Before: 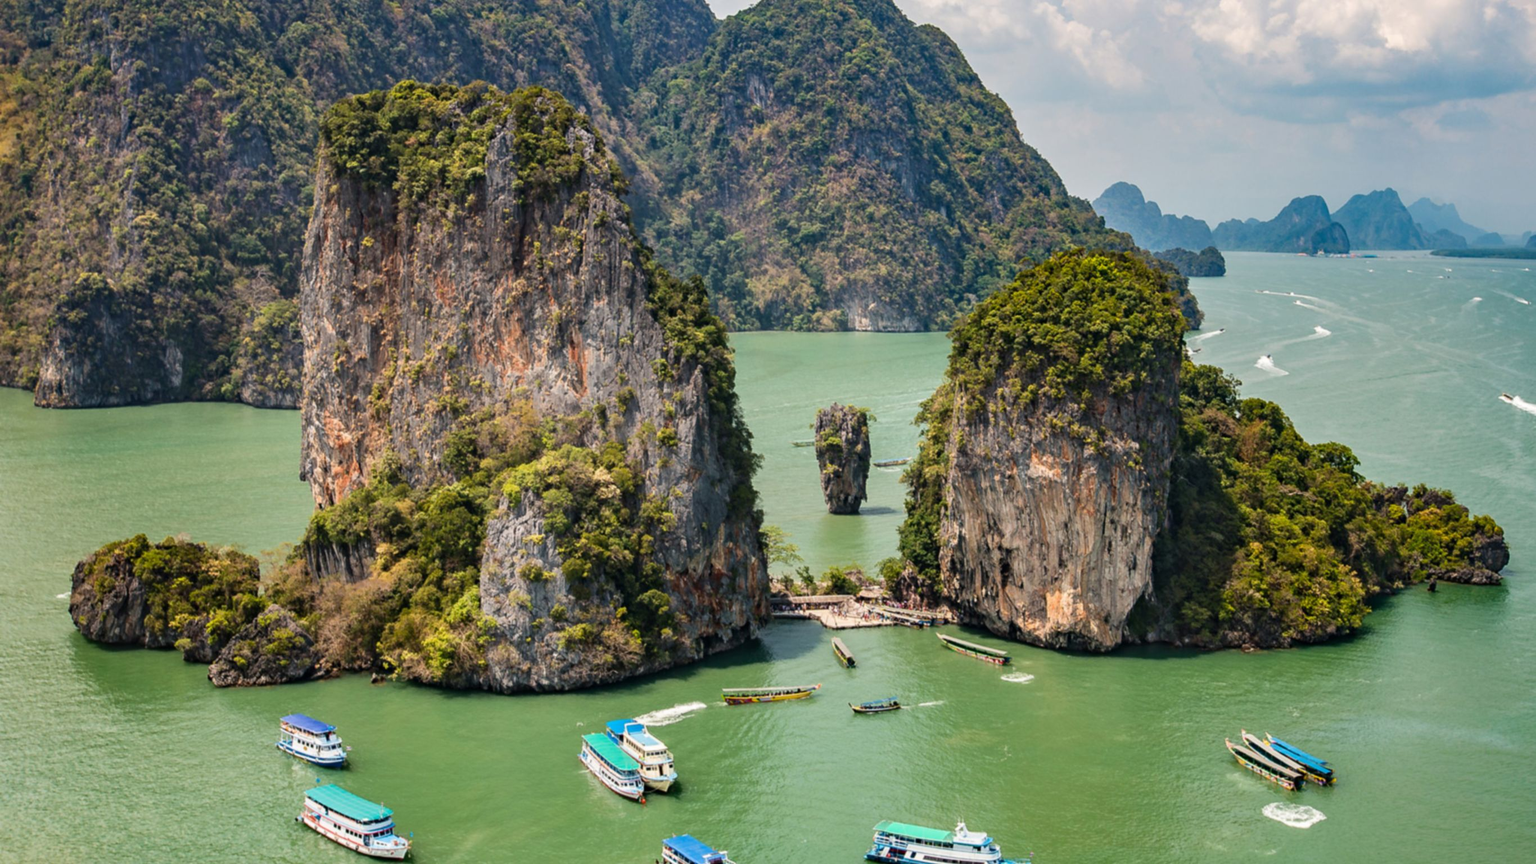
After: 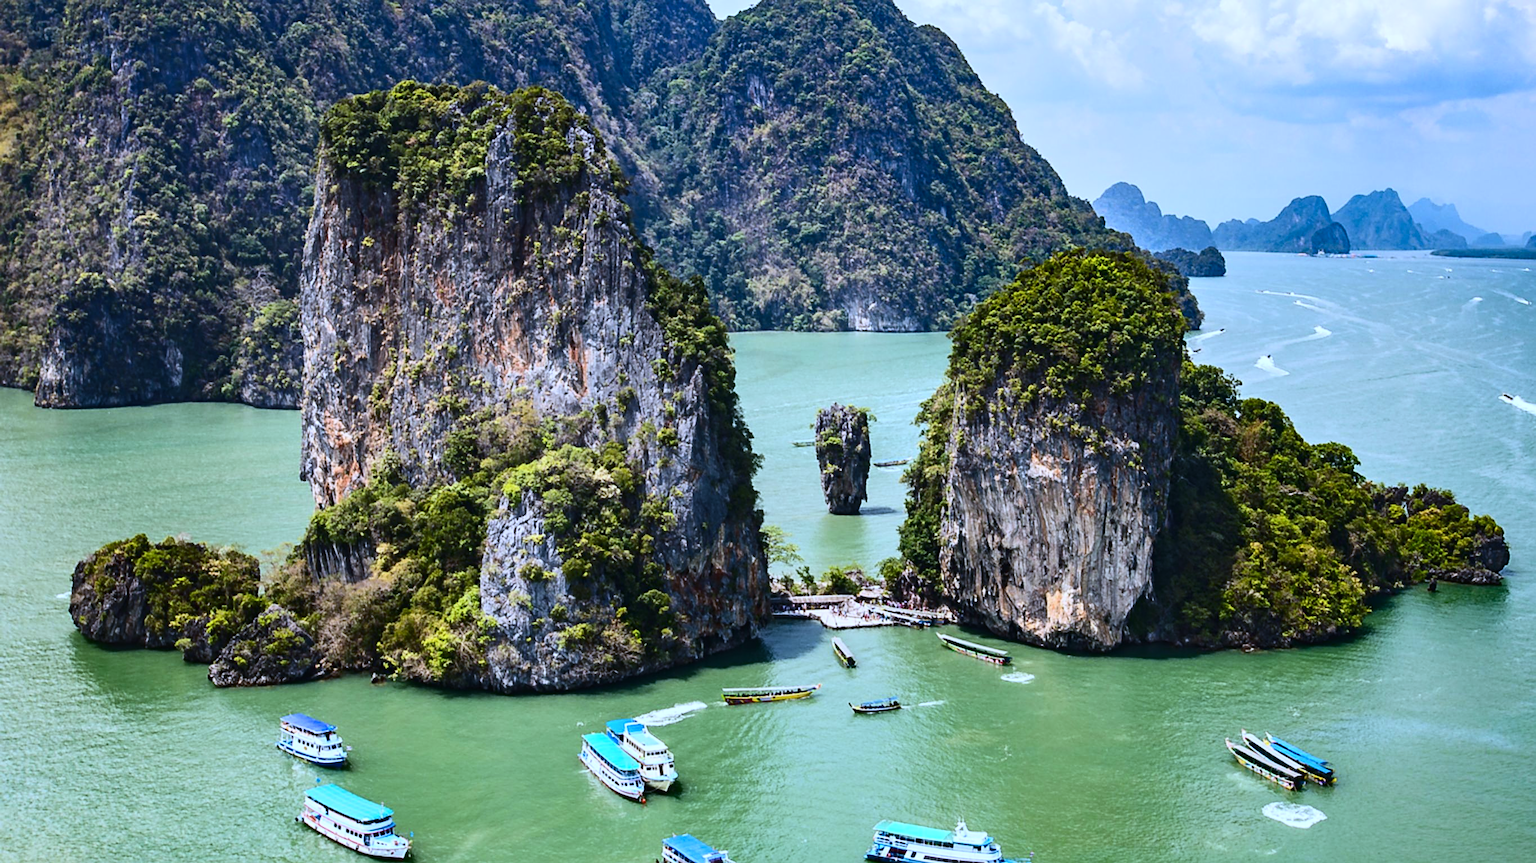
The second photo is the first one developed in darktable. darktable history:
contrast brightness saturation: contrast 0.28
sharpen: on, module defaults
color contrast: green-magenta contrast 1.1, blue-yellow contrast 1.1, unbound 0
white balance: red 0.871, blue 1.249
exposure: black level correction -0.005, exposure 0.054 EV, compensate highlight preservation false
